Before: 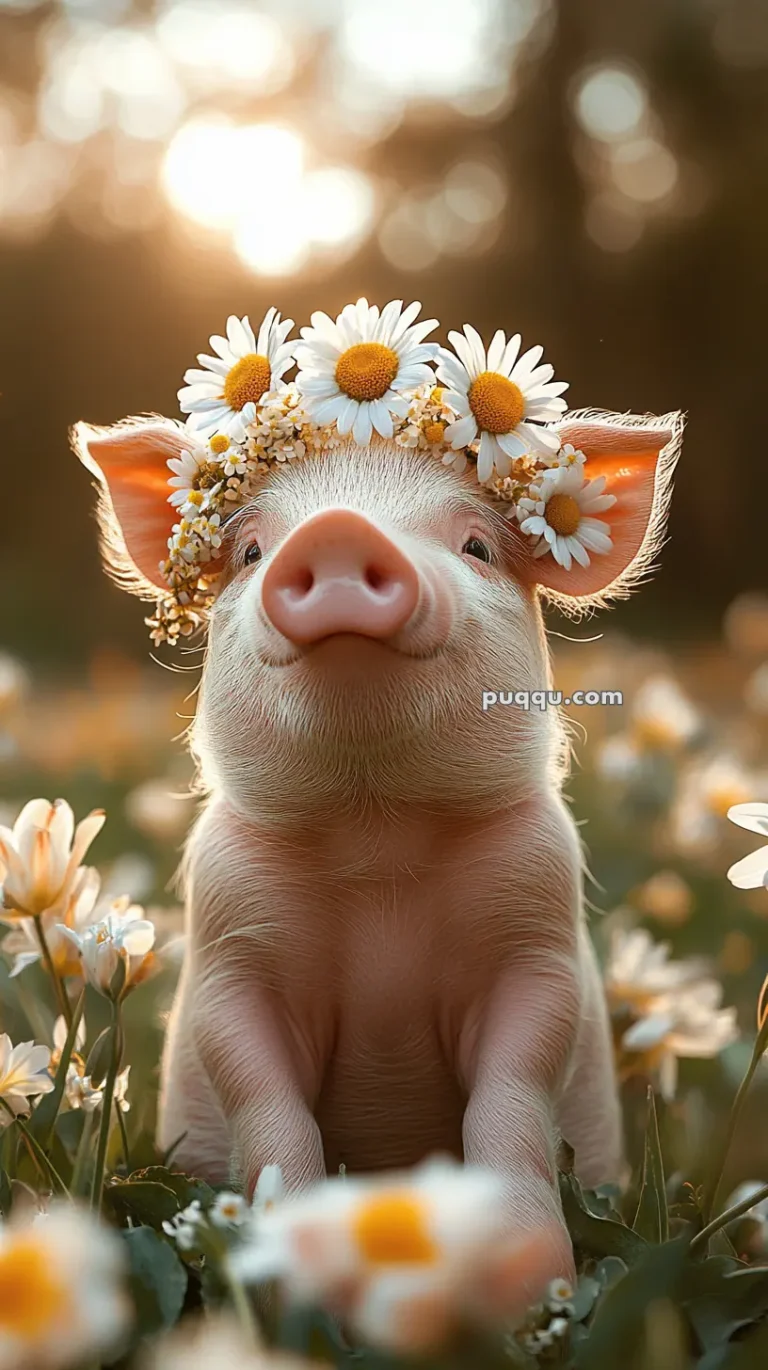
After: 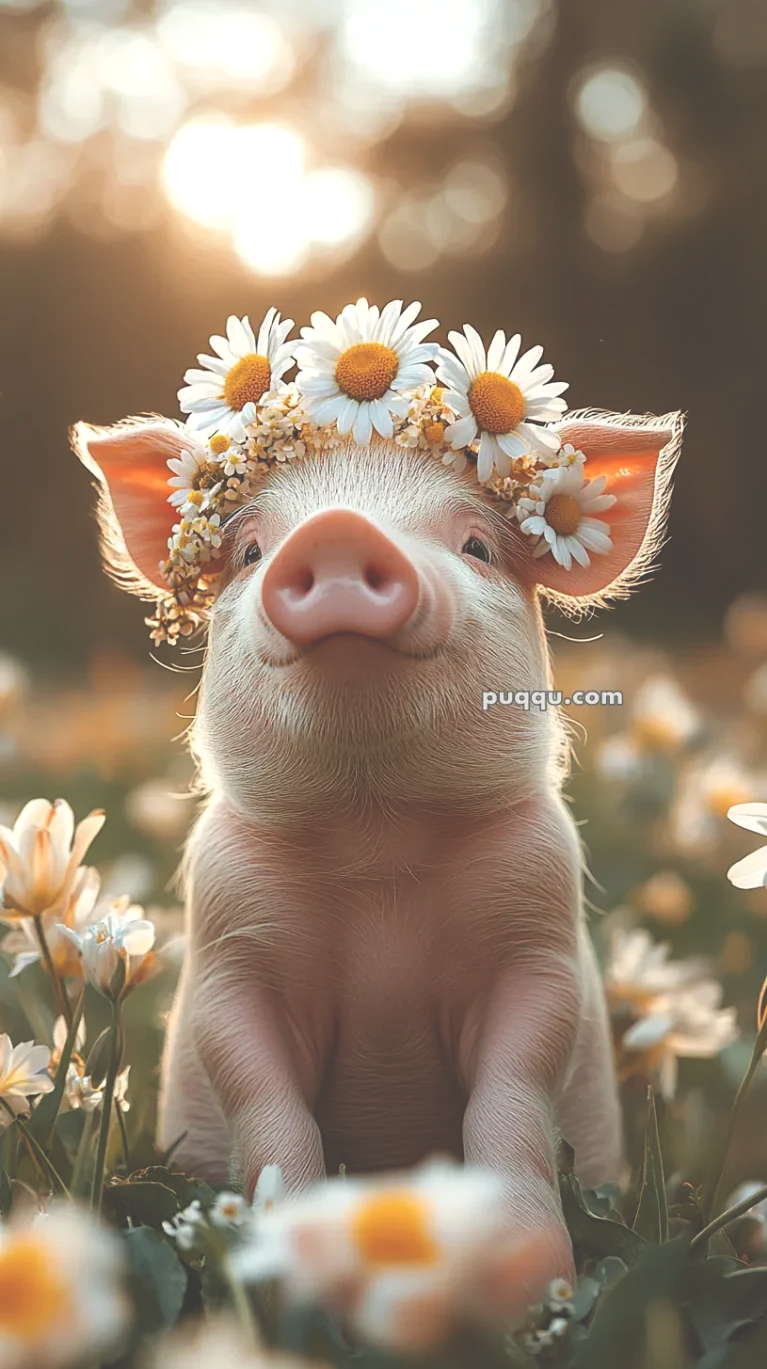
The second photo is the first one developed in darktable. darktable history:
local contrast: mode bilateral grid, contrast 10, coarseness 25, detail 110%, midtone range 0.2
exposure: black level correction -0.041, exposure 0.064 EV, compensate highlight preservation false
